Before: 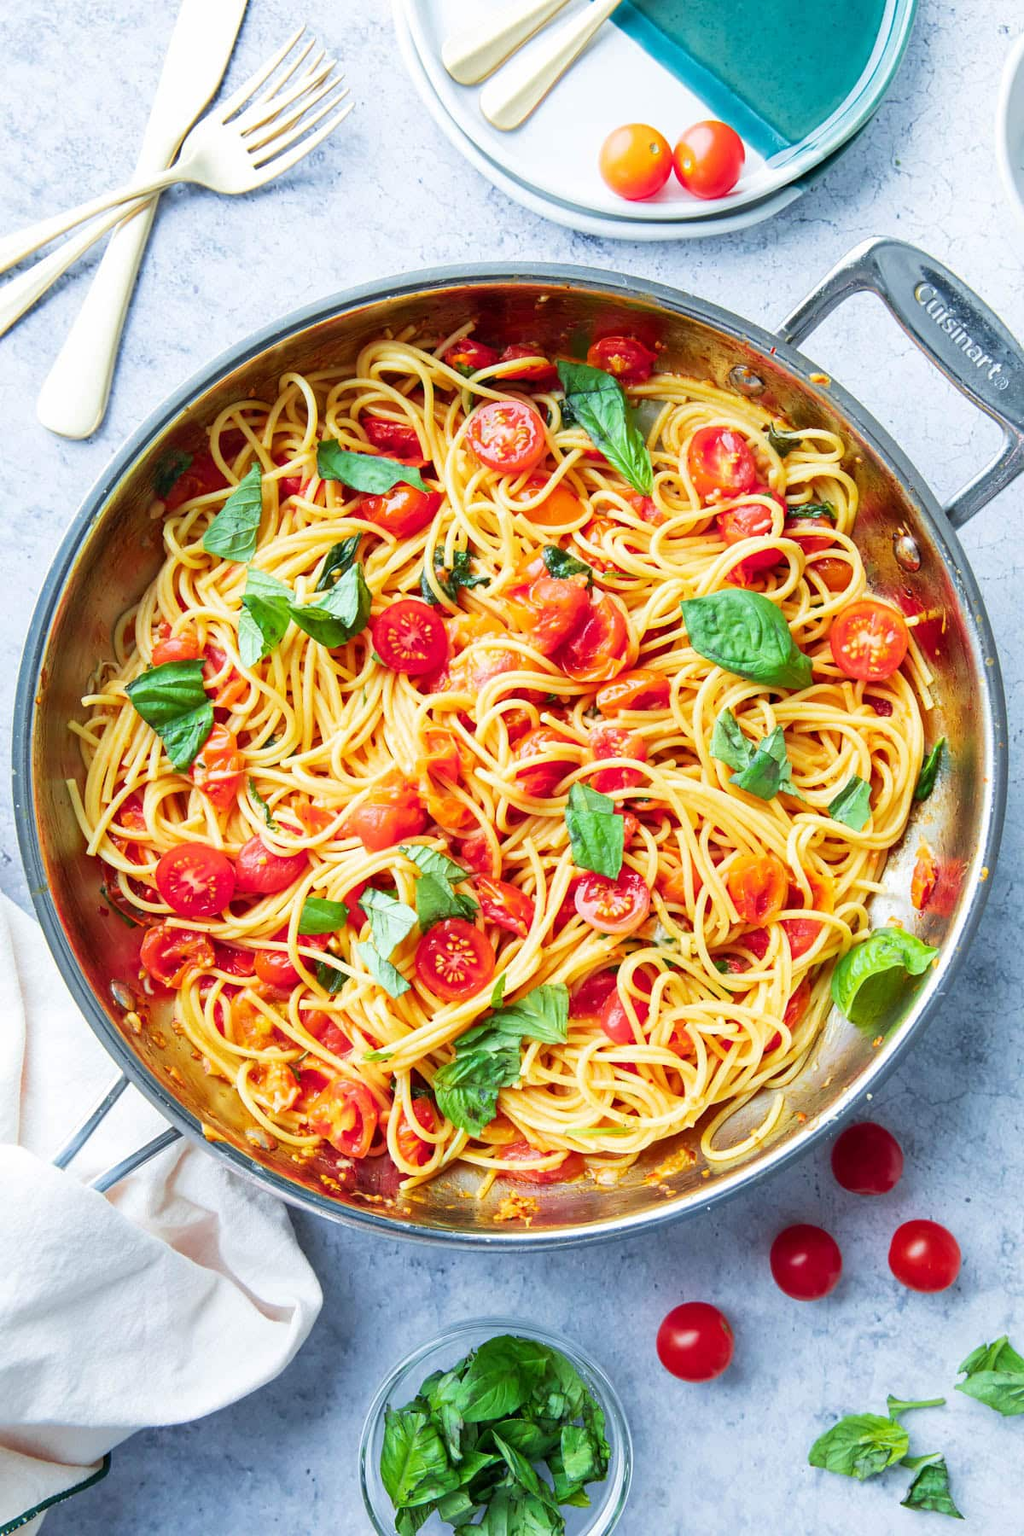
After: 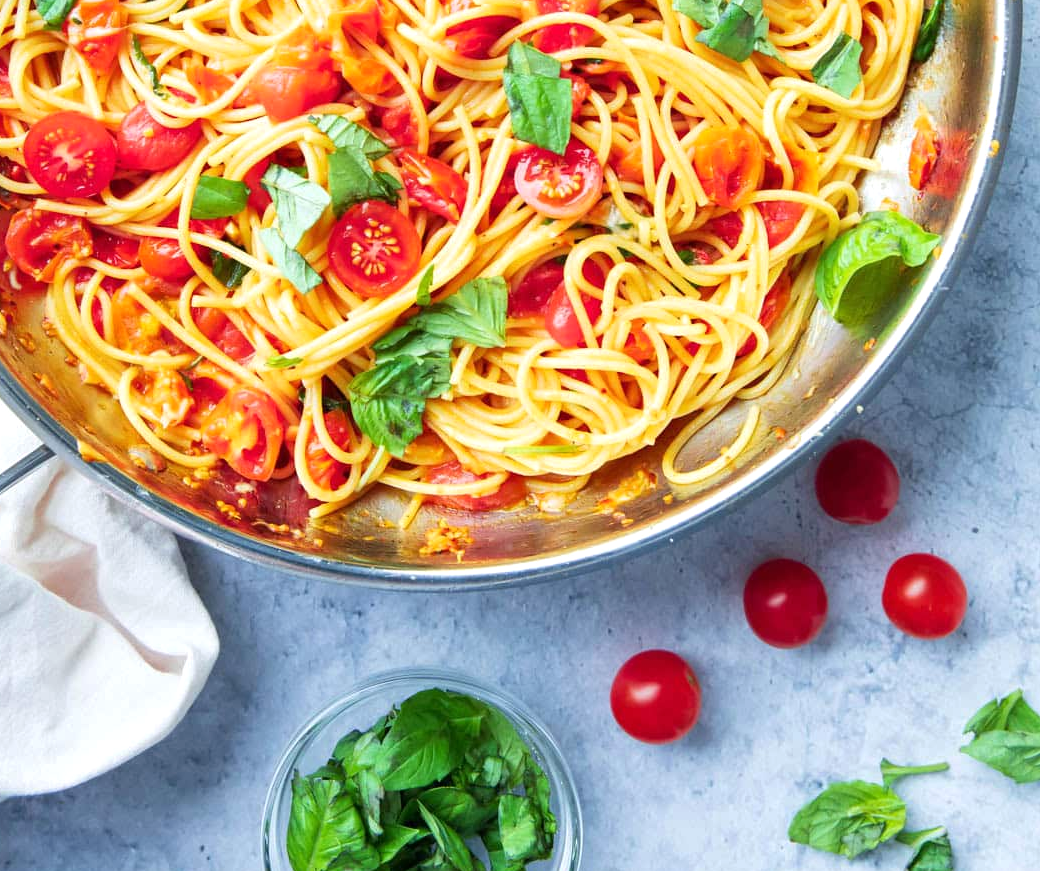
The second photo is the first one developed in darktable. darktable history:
crop and rotate: left 13.308%, top 48.701%, bottom 2.909%
exposure: exposure 0.127 EV, compensate highlight preservation false
